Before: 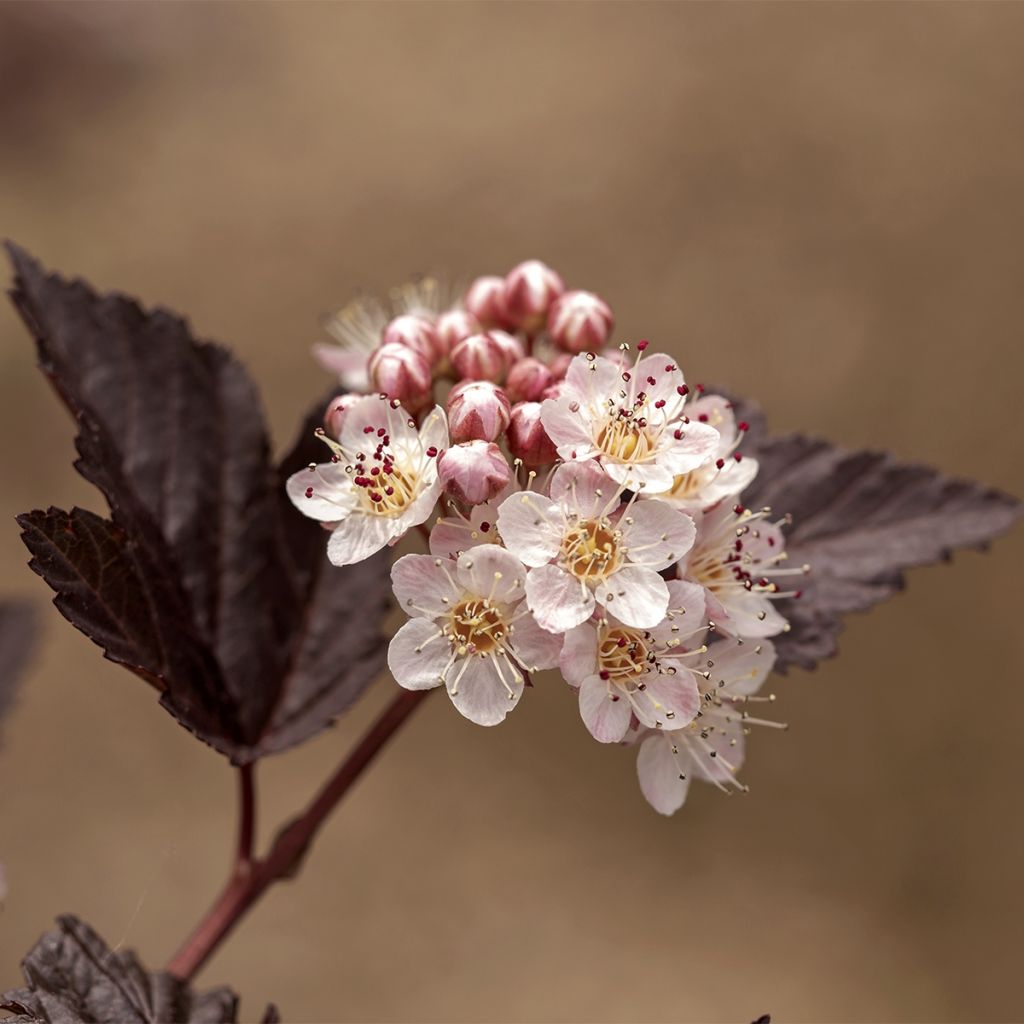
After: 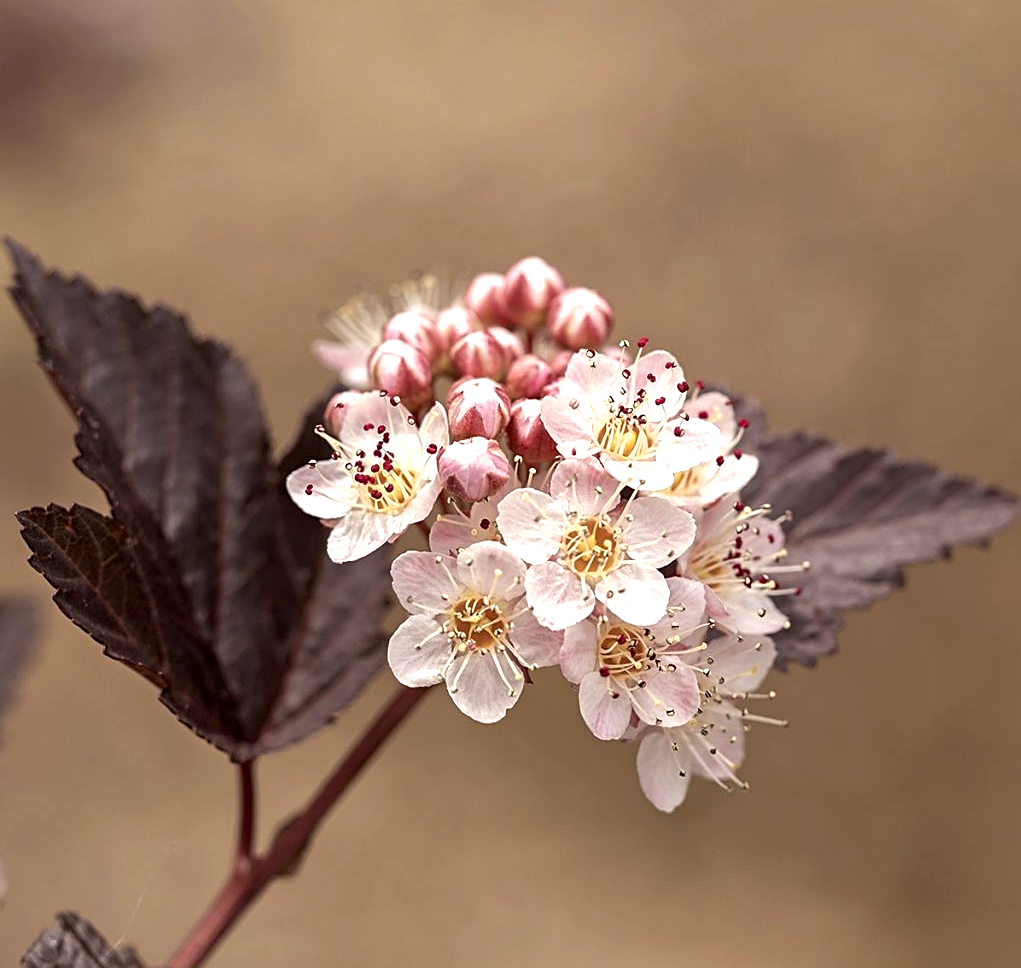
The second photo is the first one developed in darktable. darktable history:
sharpen: on, module defaults
crop: top 0.331%, right 0.26%, bottom 5.082%
exposure: exposure 0.61 EV, compensate highlight preservation false
